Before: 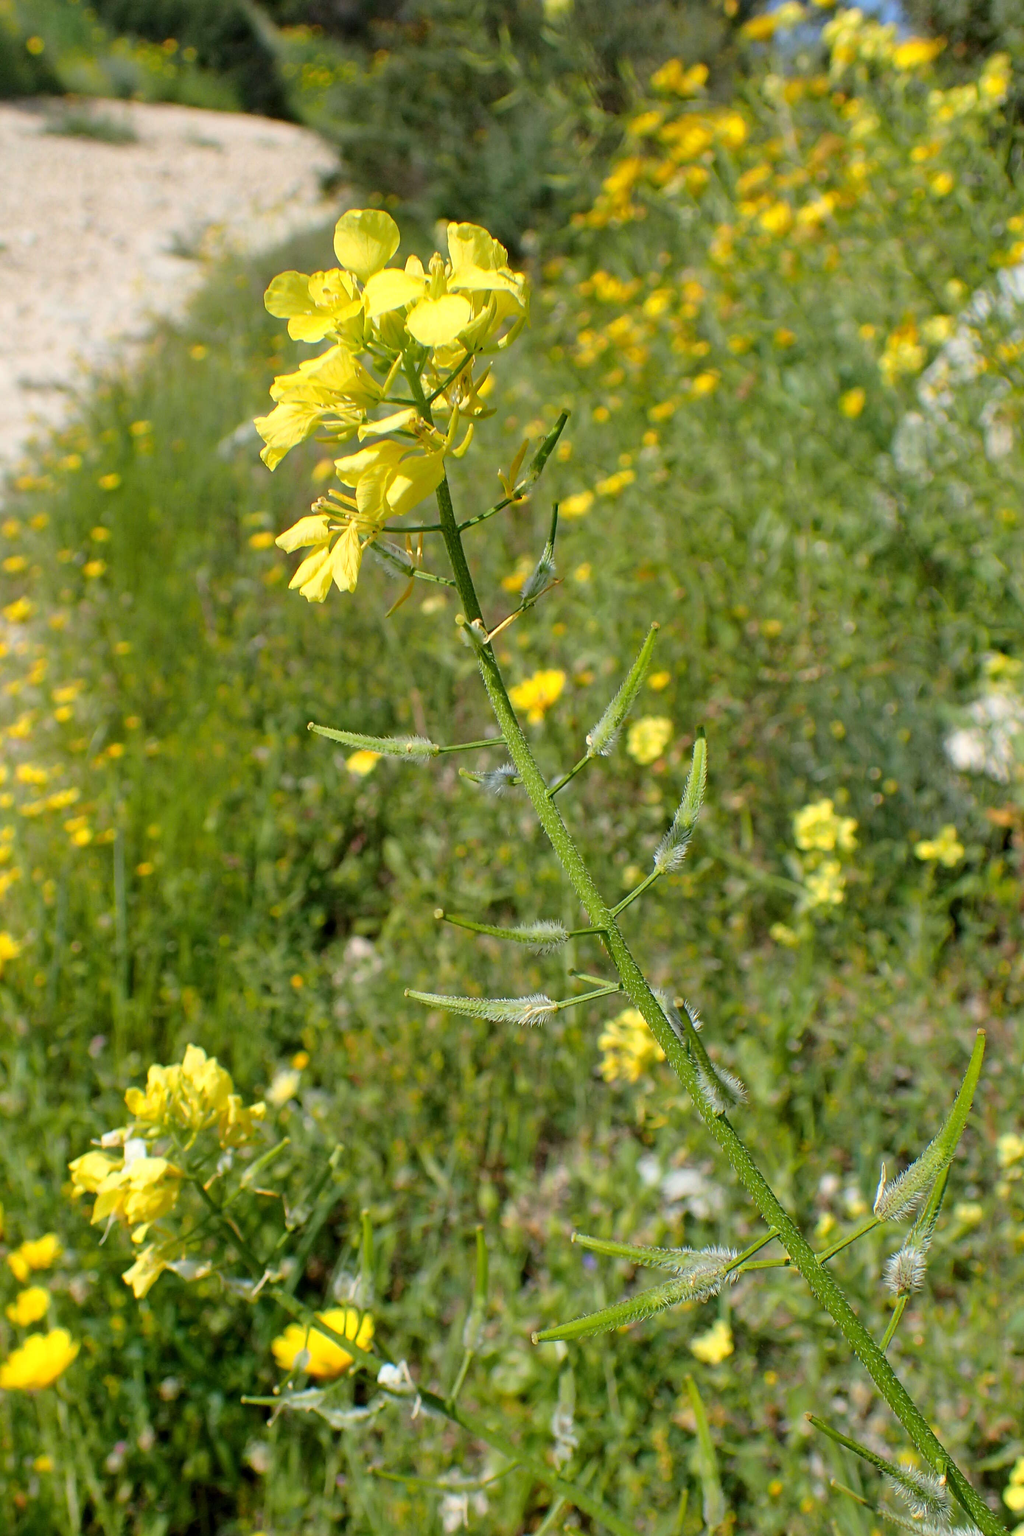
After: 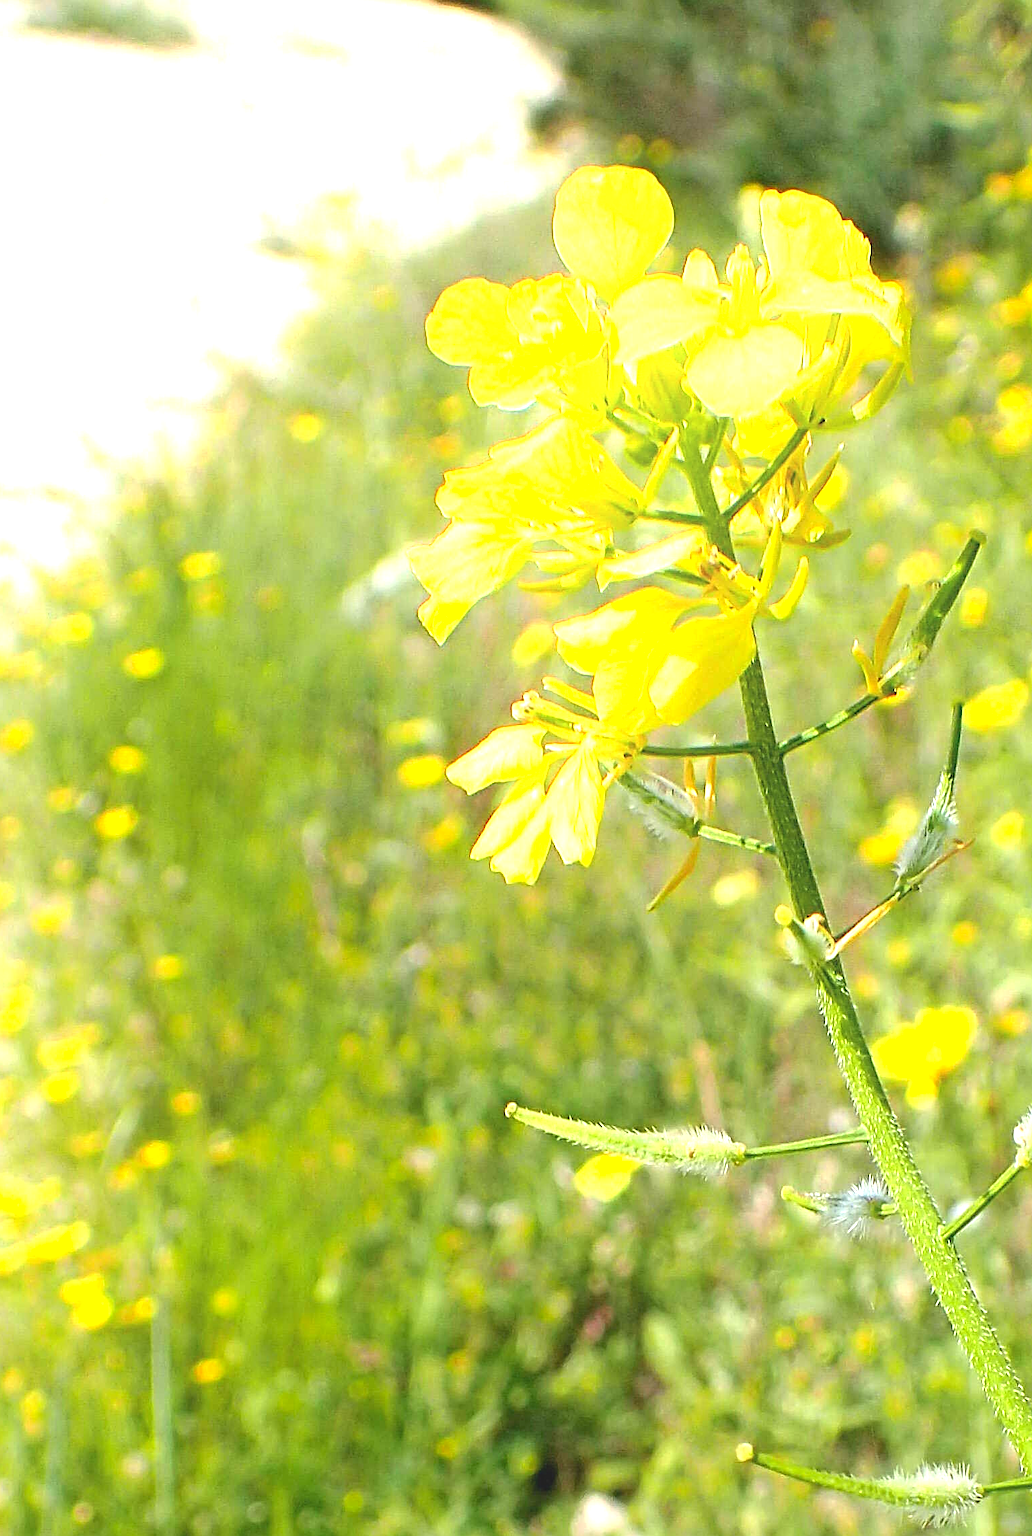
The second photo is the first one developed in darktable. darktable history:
exposure: black level correction 0, exposure 0.696 EV, compensate highlight preservation false
contrast equalizer: y [[0.439, 0.44, 0.442, 0.457, 0.493, 0.498], [0.5 ×6], [0.5 ×6], [0 ×6], [0 ×6]]
crop and rotate: left 3.037%, top 7.706%, right 41.7%, bottom 37.514%
sharpen: on, module defaults
tone equalizer: -8 EV -0.76 EV, -7 EV -0.698 EV, -6 EV -0.57 EV, -5 EV -0.361 EV, -3 EV 0.401 EV, -2 EV 0.6 EV, -1 EV 0.685 EV, +0 EV 0.764 EV, smoothing diameter 24.87%, edges refinement/feathering 9.72, preserve details guided filter
